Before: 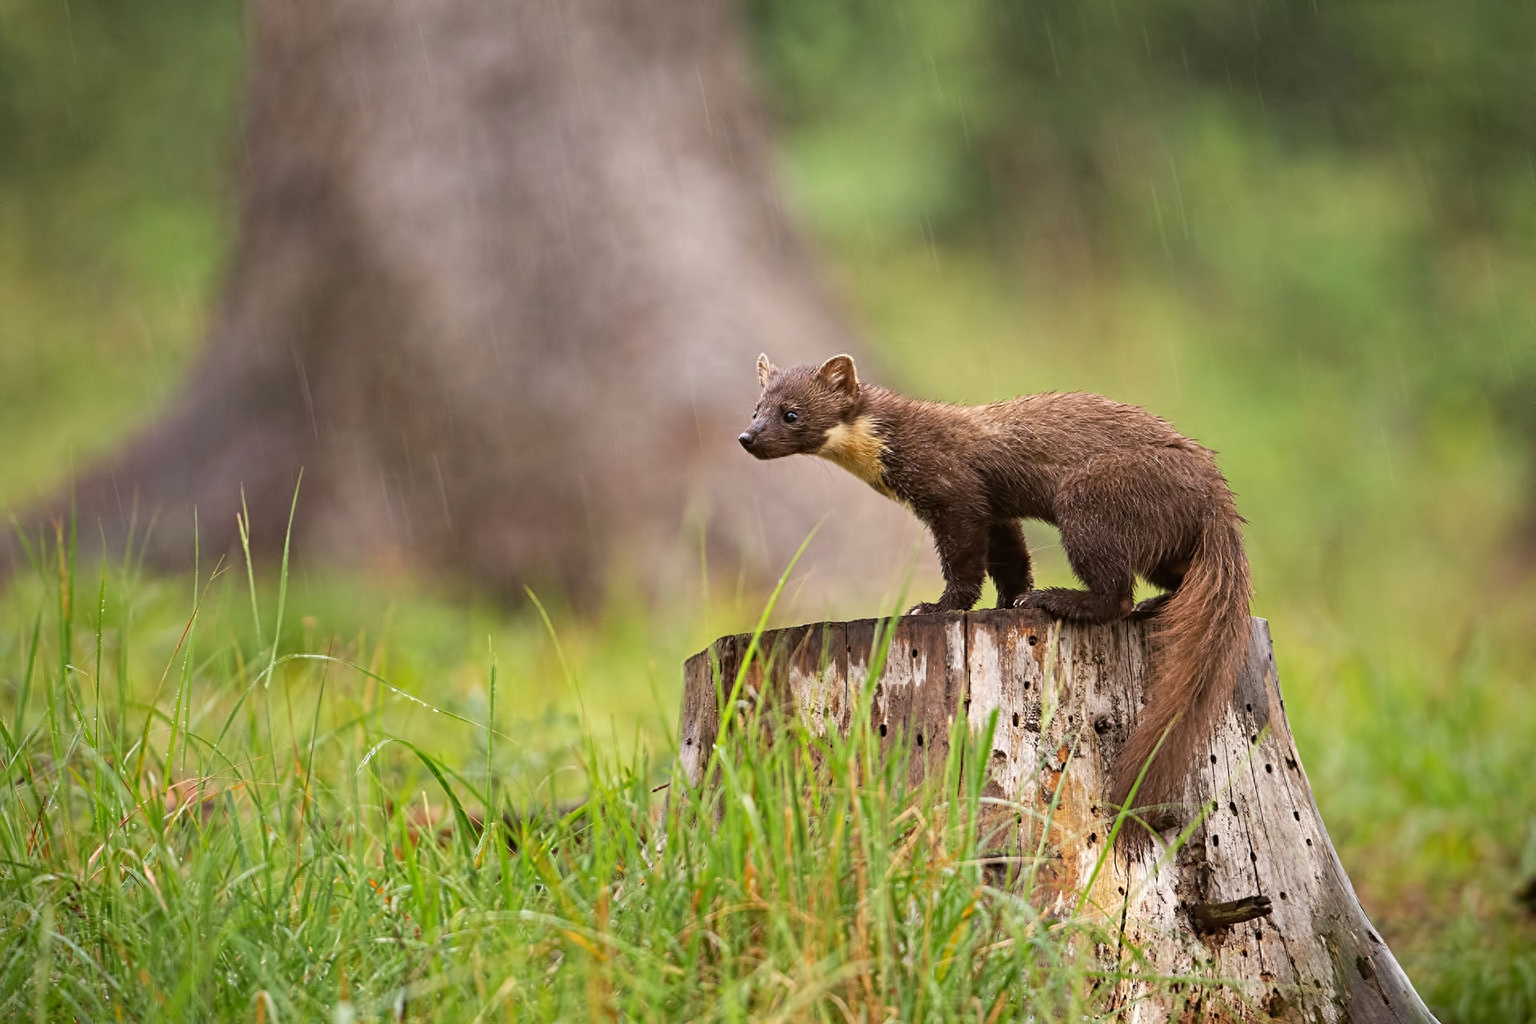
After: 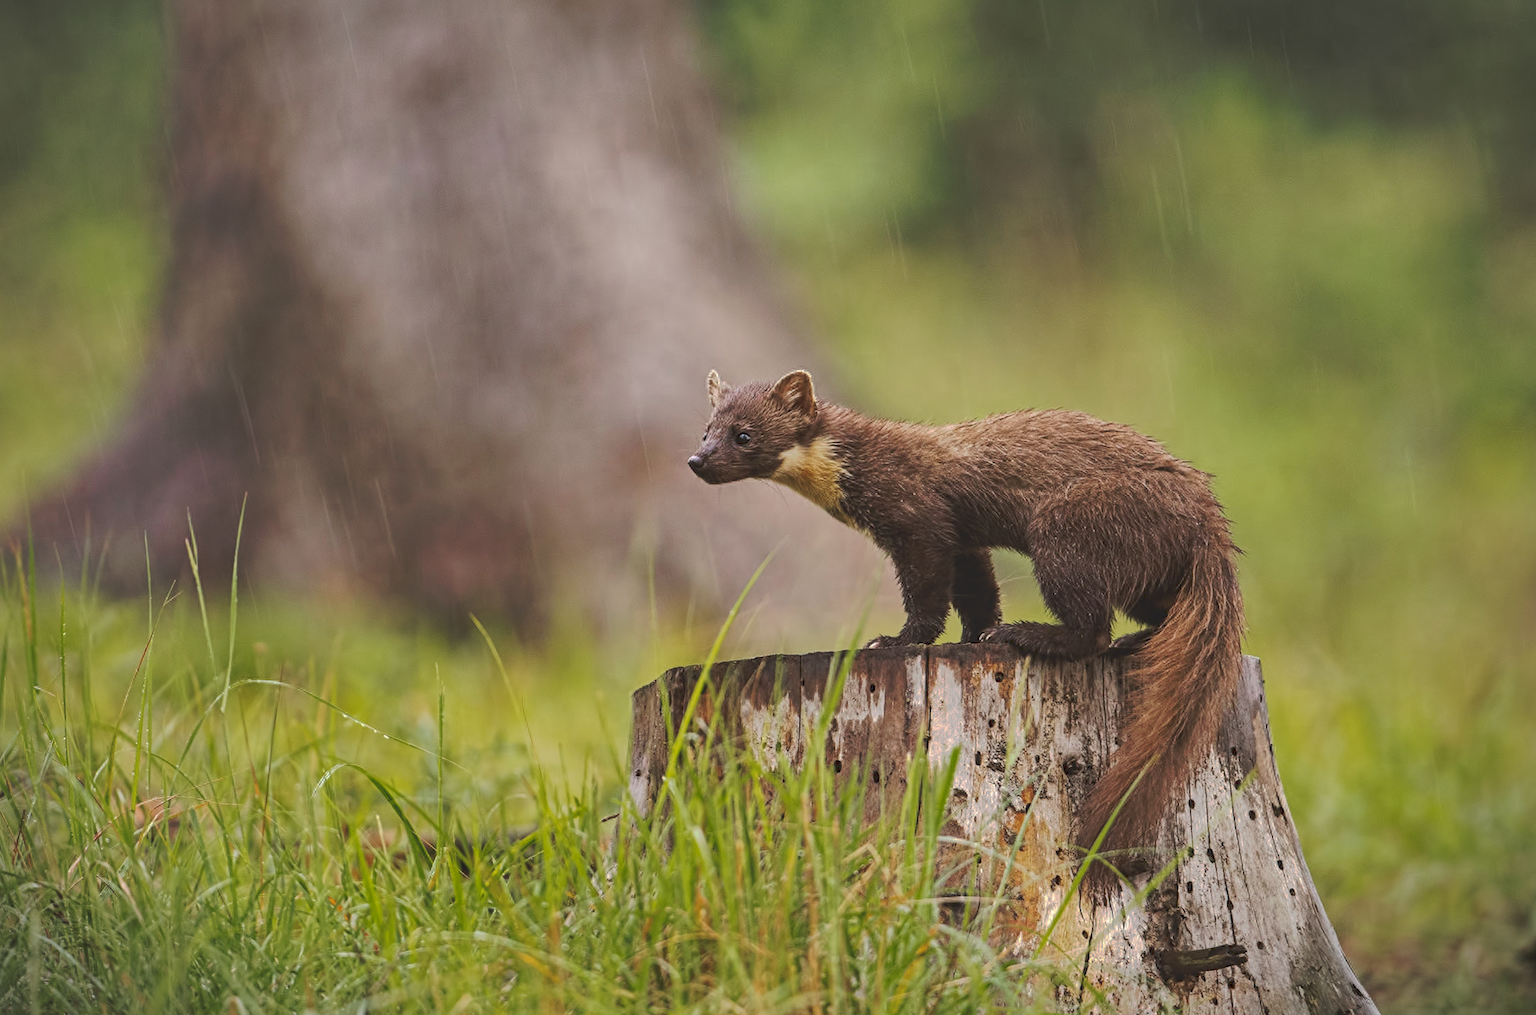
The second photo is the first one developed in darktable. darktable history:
tone curve: curves: ch0 [(0, 0) (0.003, 0.149) (0.011, 0.152) (0.025, 0.154) (0.044, 0.164) (0.069, 0.179) (0.1, 0.194) (0.136, 0.211) (0.177, 0.232) (0.224, 0.258) (0.277, 0.289) (0.335, 0.326) (0.399, 0.371) (0.468, 0.438) (0.543, 0.504) (0.623, 0.569) (0.709, 0.642) (0.801, 0.716) (0.898, 0.775) (1, 1)], preserve colors none
vignetting: fall-off start 100%, brightness -0.282, width/height ratio 1.31
rotate and perspective: rotation 0.062°, lens shift (vertical) 0.115, lens shift (horizontal) -0.133, crop left 0.047, crop right 0.94, crop top 0.061, crop bottom 0.94
local contrast: on, module defaults
color zones: curves: ch0 [(0.254, 0.492) (0.724, 0.62)]; ch1 [(0.25, 0.528) (0.719, 0.796)]; ch2 [(0, 0.472) (0.25, 0.5) (0.73, 0.184)]
shadows and highlights: shadows 40, highlights -60
